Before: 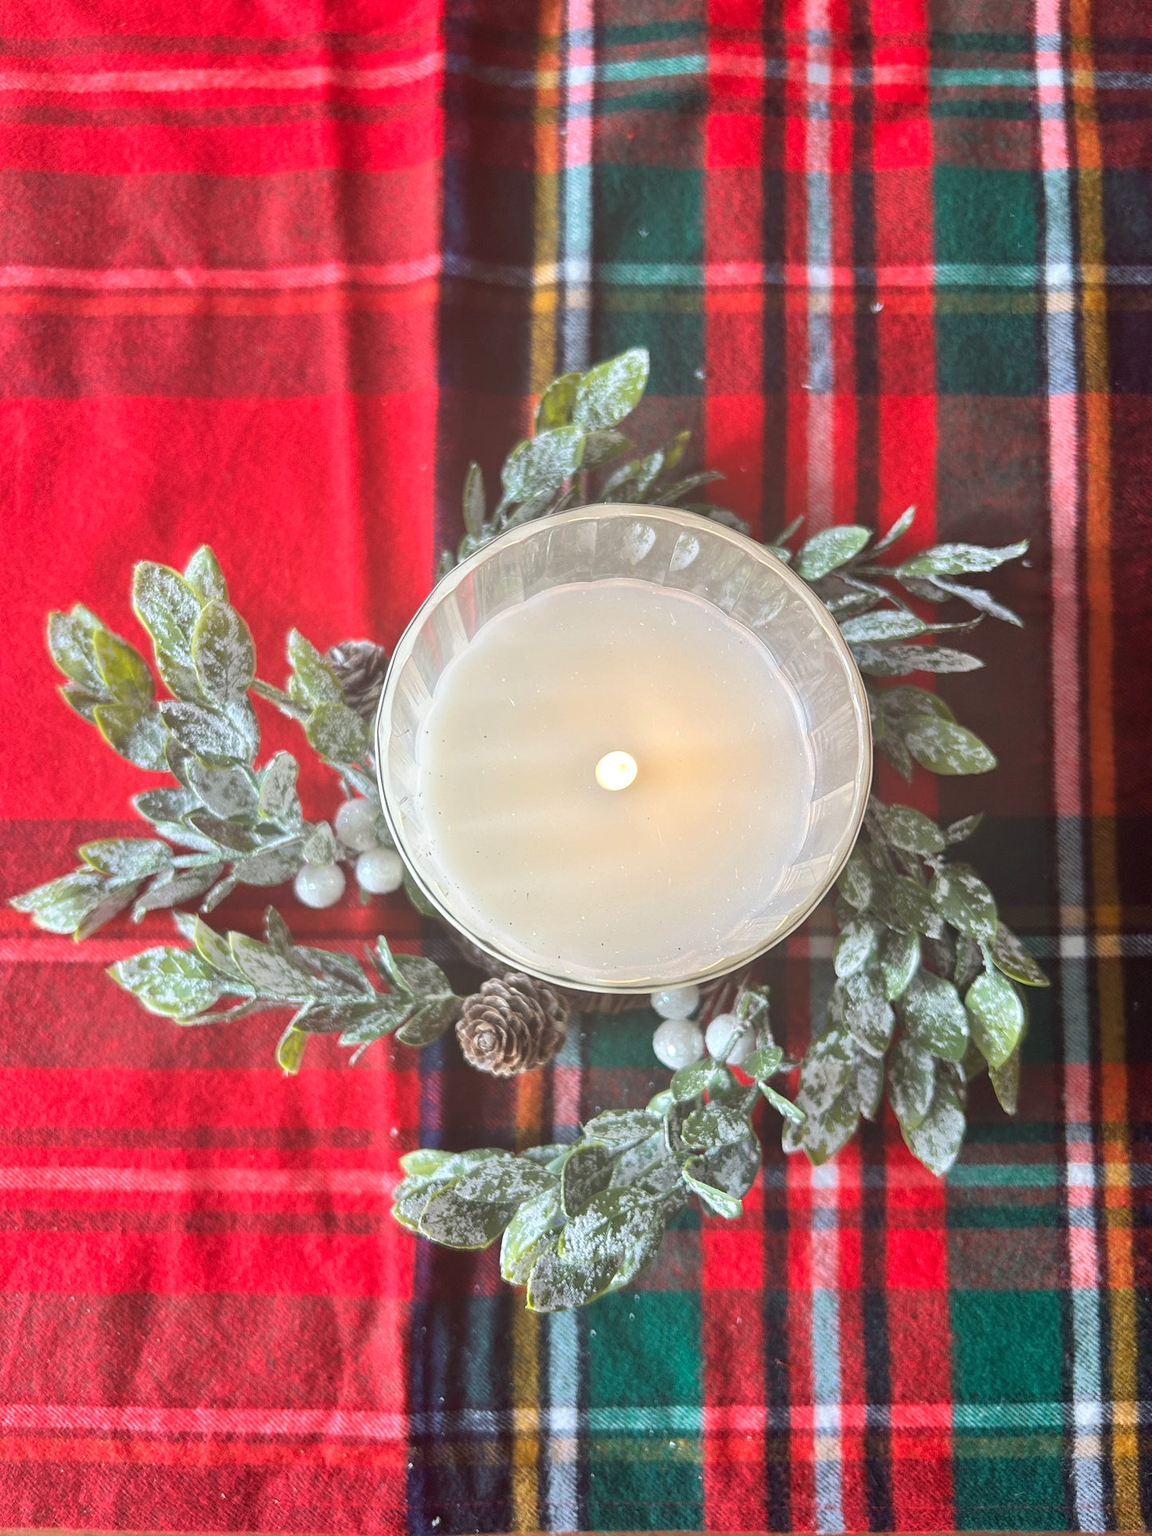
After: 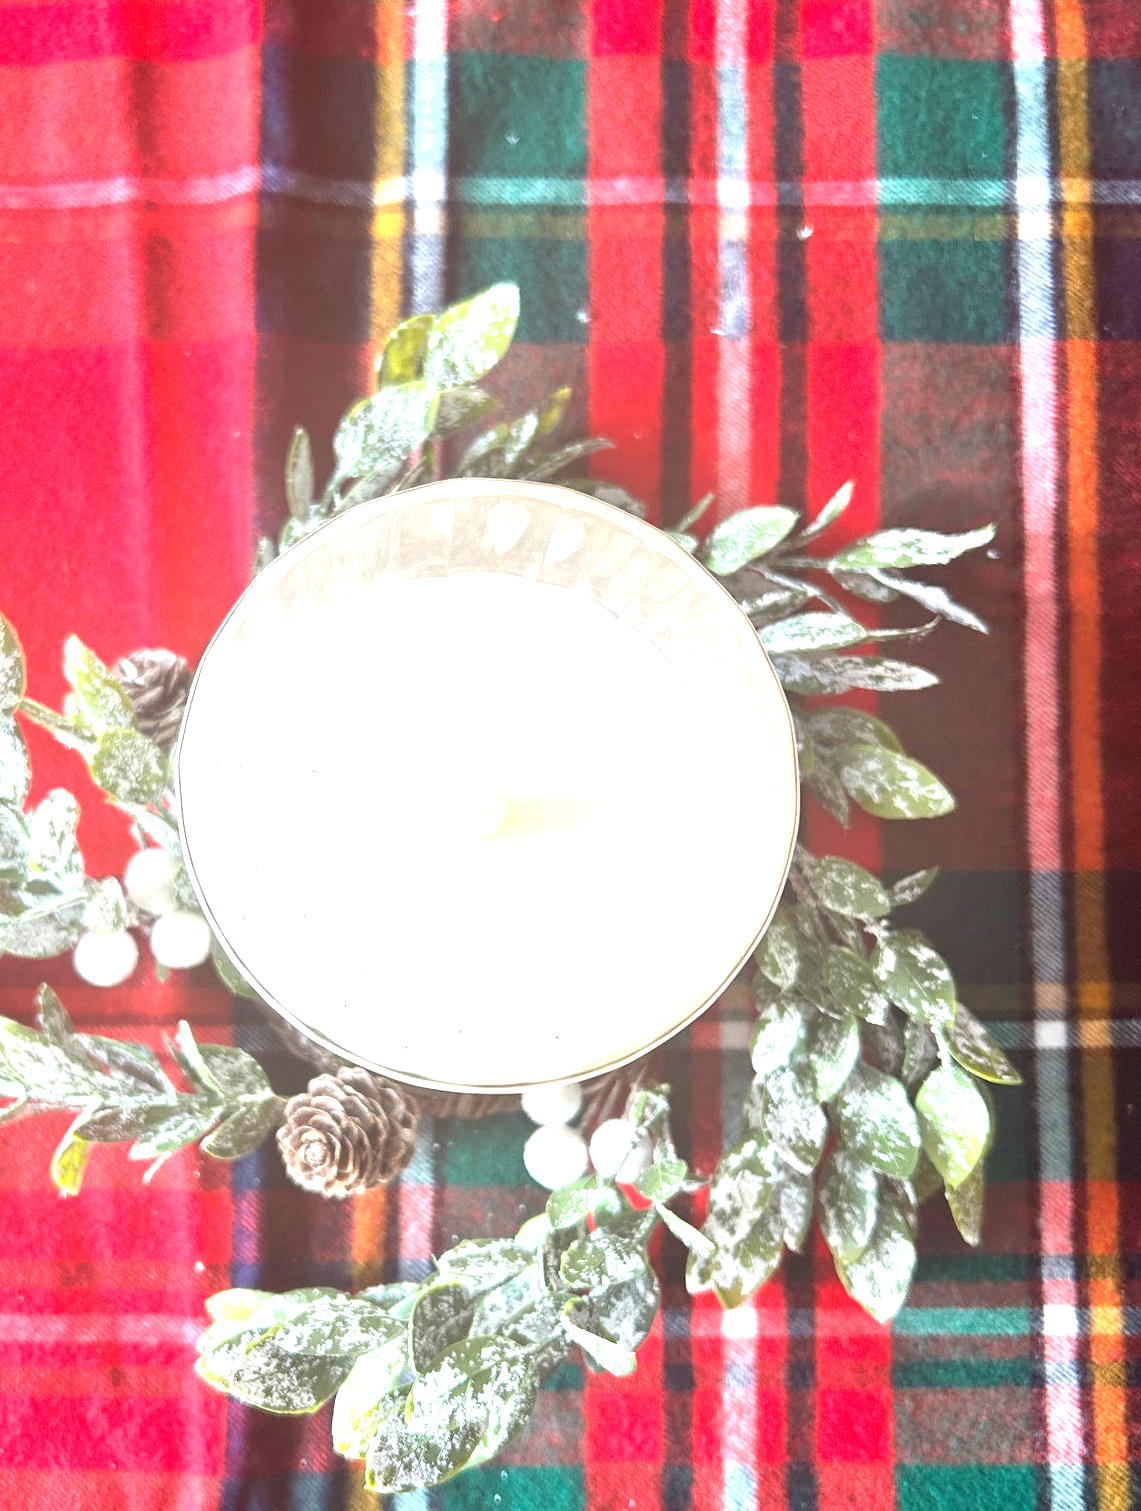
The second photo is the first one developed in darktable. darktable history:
exposure: black level correction 0, exposure 1.285 EV, compensate exposure bias true, compensate highlight preservation false
crop and rotate: left 20.48%, top 7.945%, right 0.502%, bottom 13.6%
